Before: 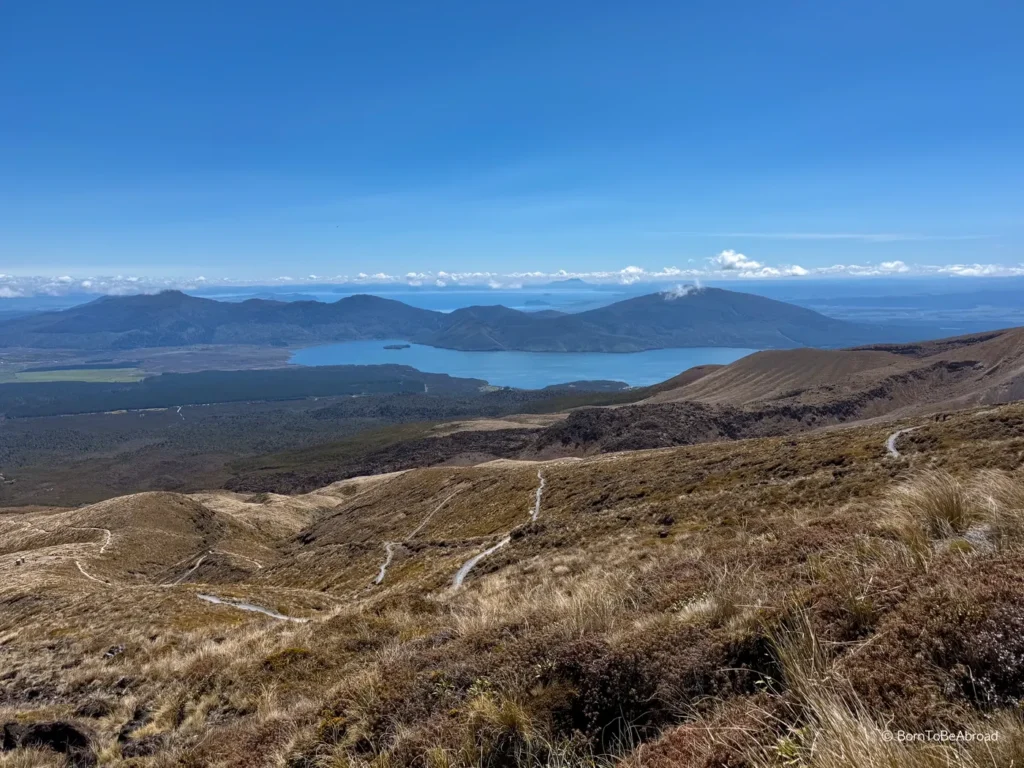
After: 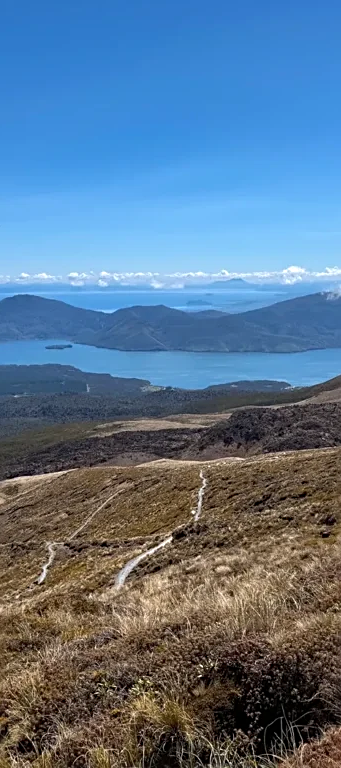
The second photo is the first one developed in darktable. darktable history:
exposure: exposure 0.191 EV, compensate highlight preservation false
crop: left 33.014%, right 33.609%
sharpen: amount 0.478
